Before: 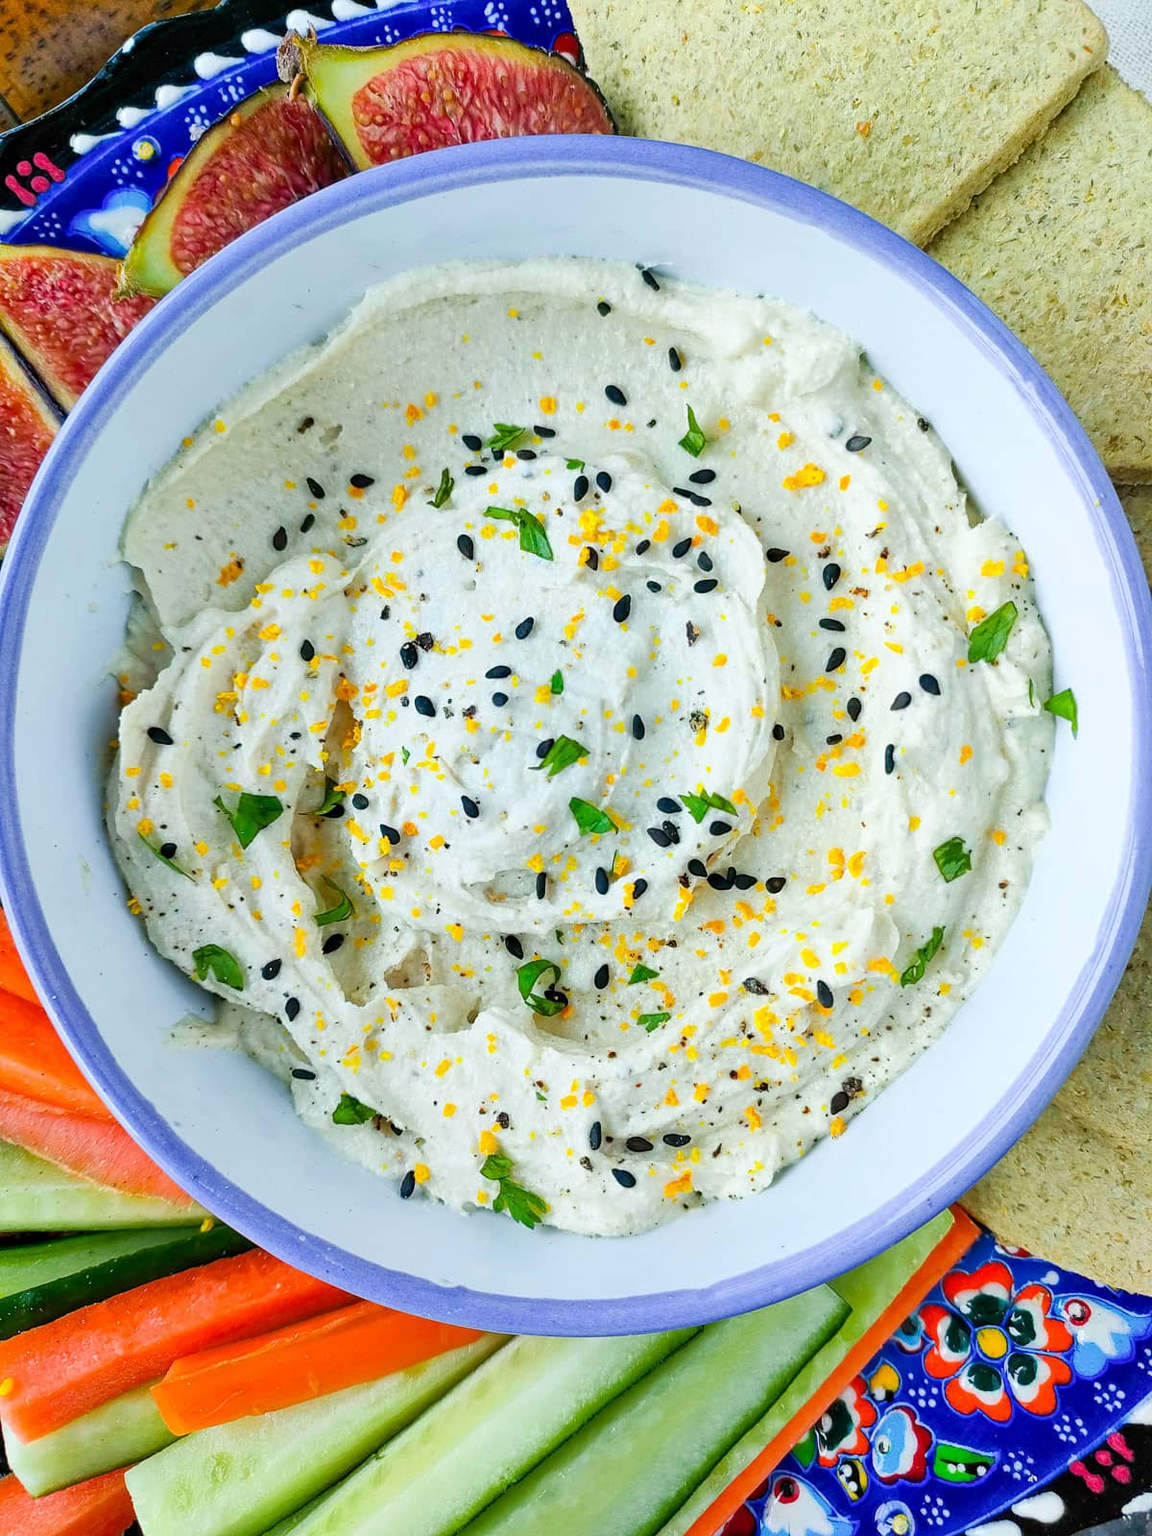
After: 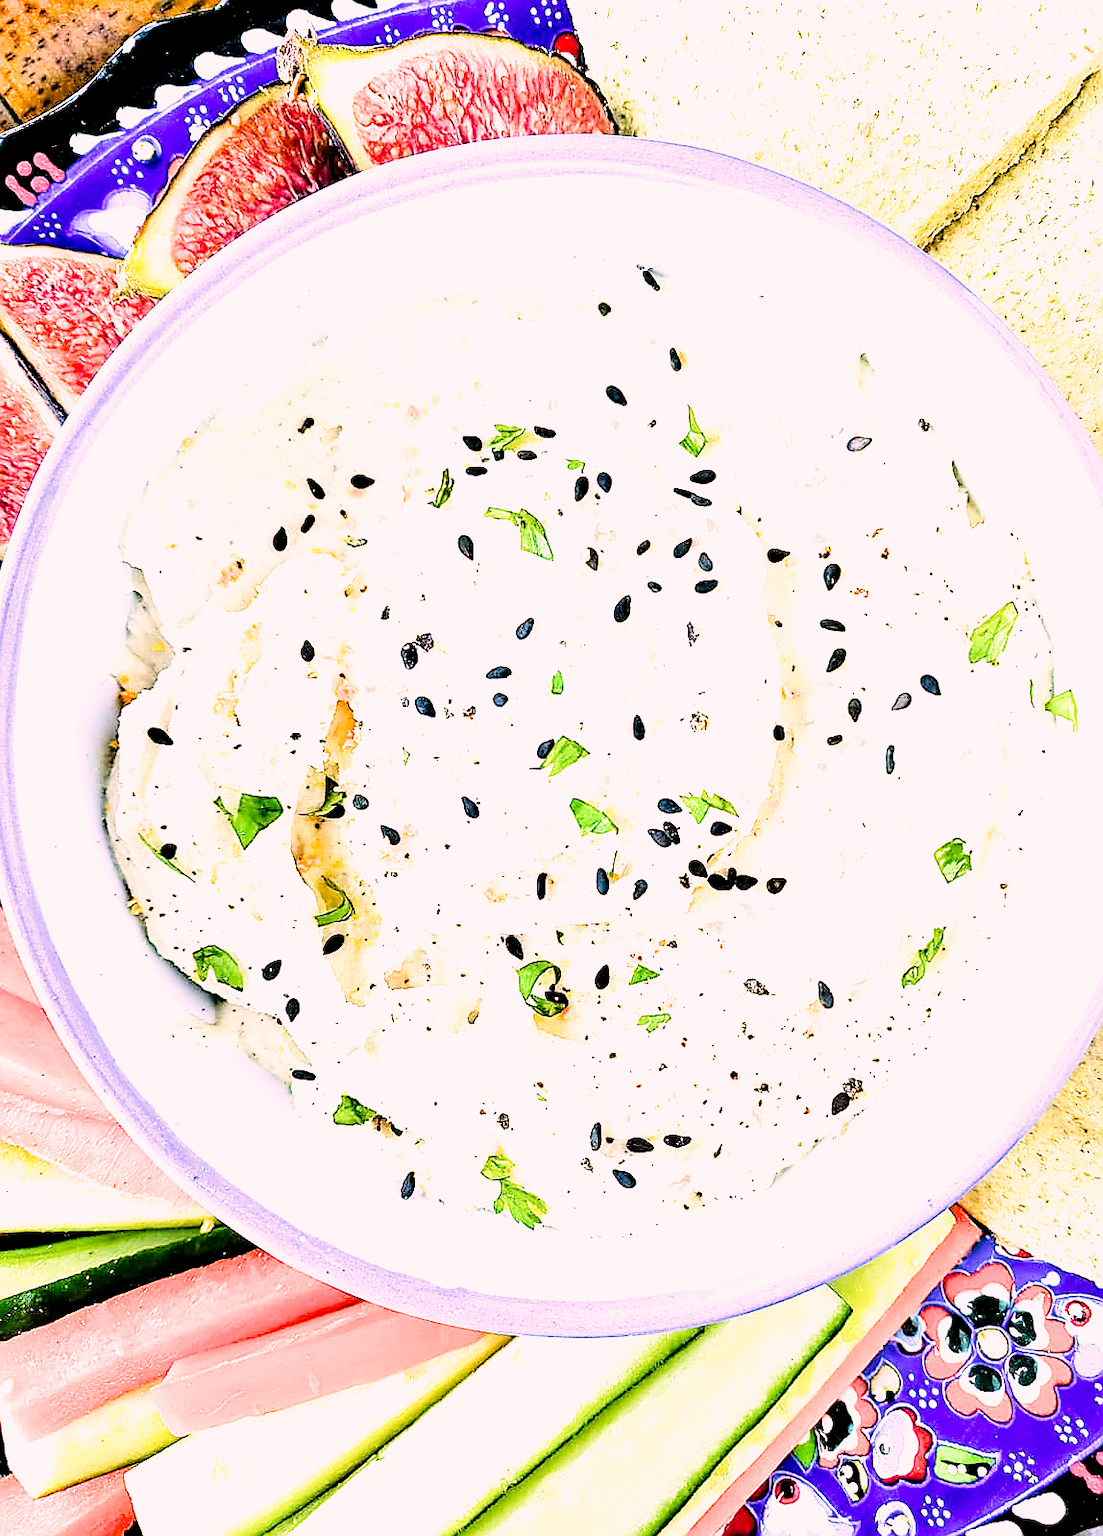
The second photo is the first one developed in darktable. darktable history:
tone equalizer: -8 EV -0.719 EV, -7 EV -0.698 EV, -6 EV -0.622 EV, -5 EV -0.406 EV, -3 EV 0.368 EV, -2 EV 0.6 EV, -1 EV 0.687 EV, +0 EV 0.78 EV, edges refinement/feathering 500, mask exposure compensation -1.57 EV, preserve details no
color correction: highlights a* 14.74, highlights b* 4.77
exposure: black level correction -0.001, exposure 1.333 EV, compensate highlight preservation false
crop: right 4.218%, bottom 0.023%
sharpen: radius 1.372, amount 1.255, threshold 0.732
filmic rgb: black relative exposure -3.81 EV, white relative exposure 3.48 EV, hardness 2.63, contrast 1.103, iterations of high-quality reconstruction 0
tone curve: curves: ch0 [(0, 0) (0.004, 0.001) (0.133, 0.112) (0.325, 0.362) (0.832, 0.893) (1, 1)], preserve colors none
